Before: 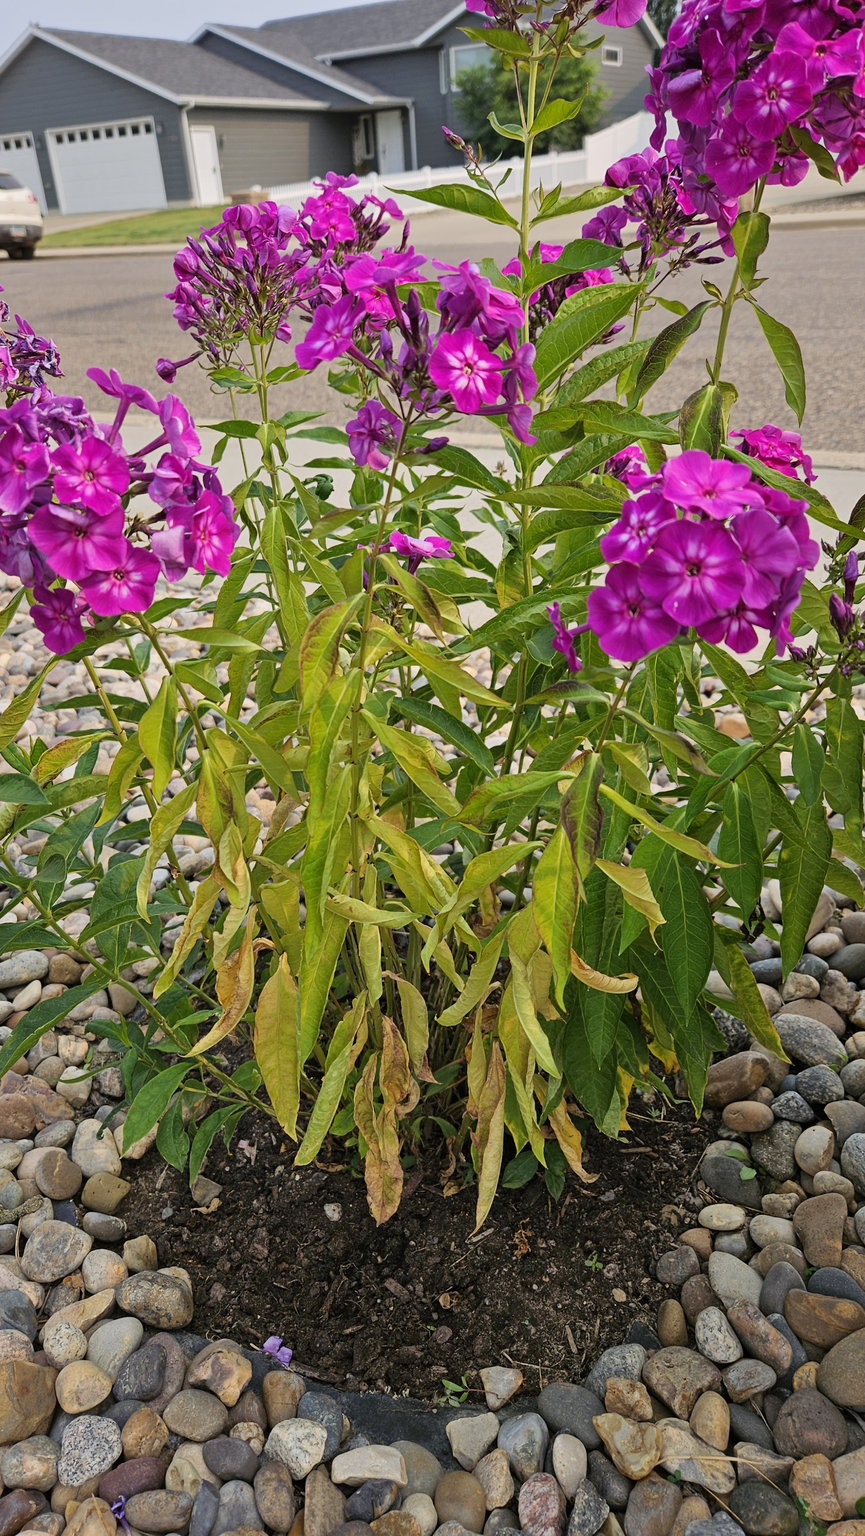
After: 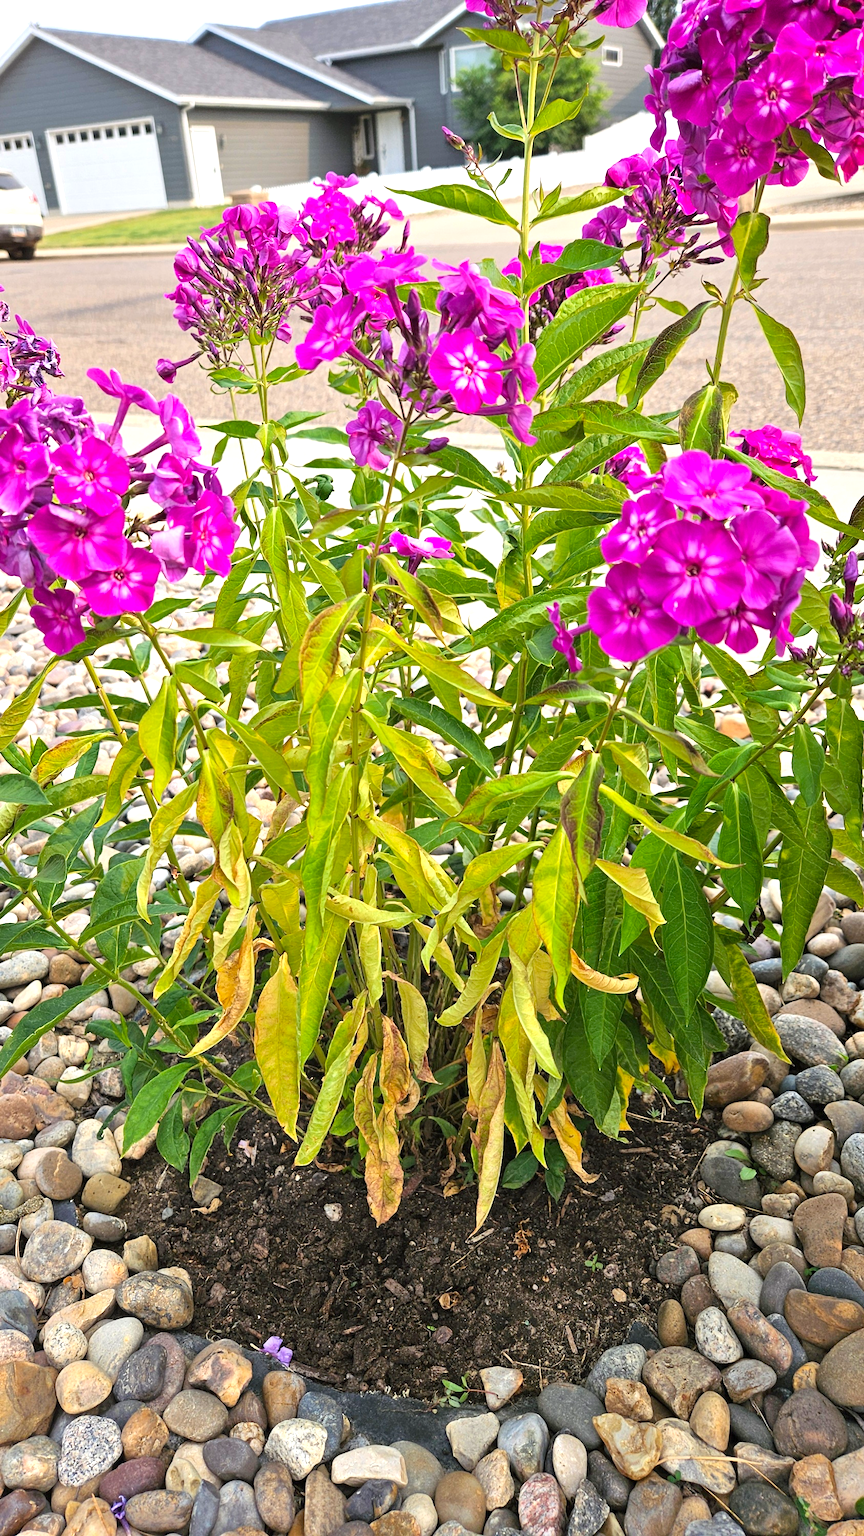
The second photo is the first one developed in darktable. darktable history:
exposure: exposure 0.941 EV, compensate highlight preservation false
